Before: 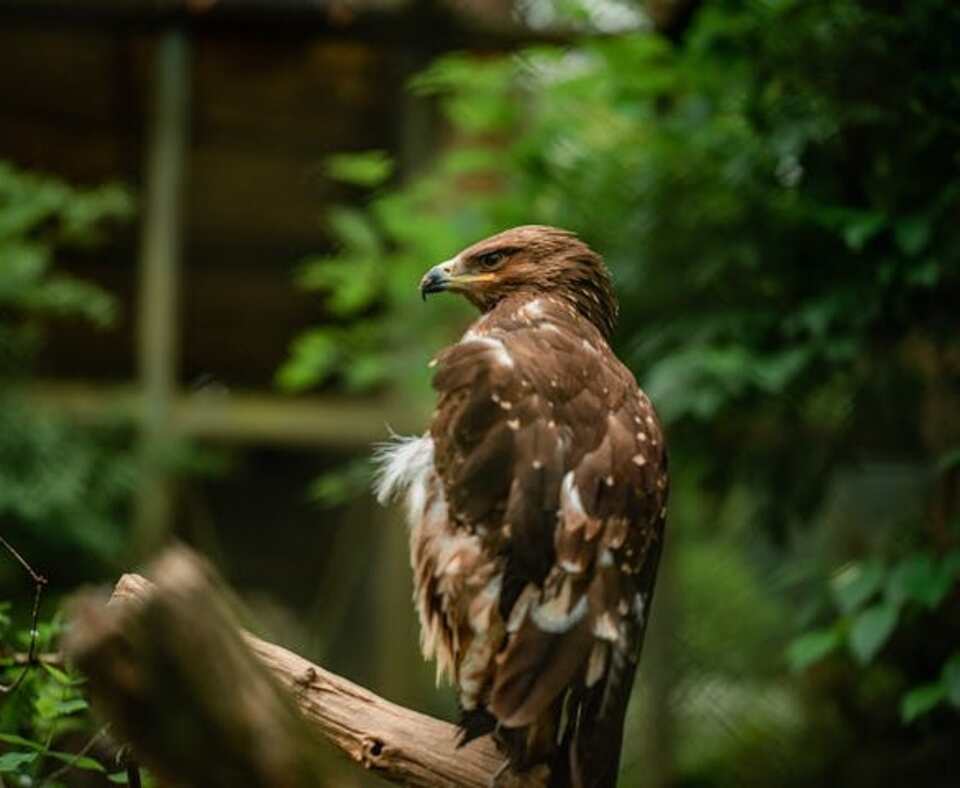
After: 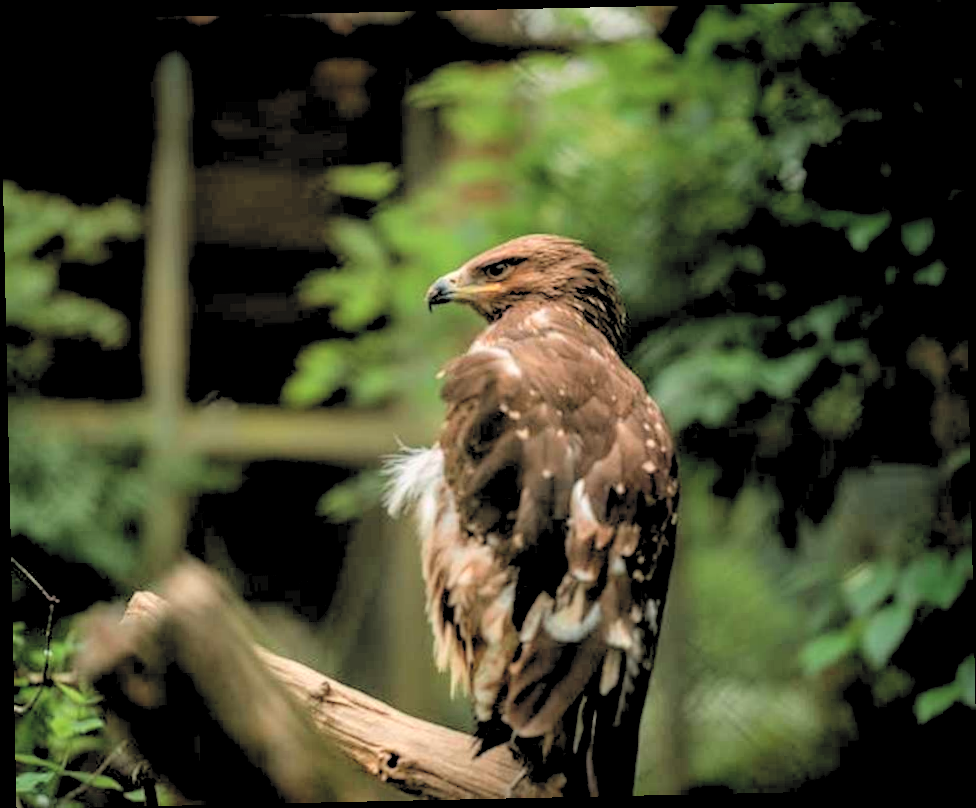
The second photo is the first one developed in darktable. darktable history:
rgb levels: levels [[0.01, 0.419, 0.839], [0, 0.5, 1], [0, 0.5, 1]]
contrast brightness saturation: brightness 0.28
rotate and perspective: rotation -1.24°, automatic cropping off
graduated density: density 0.38 EV, hardness 21%, rotation -6.11°, saturation 32%
